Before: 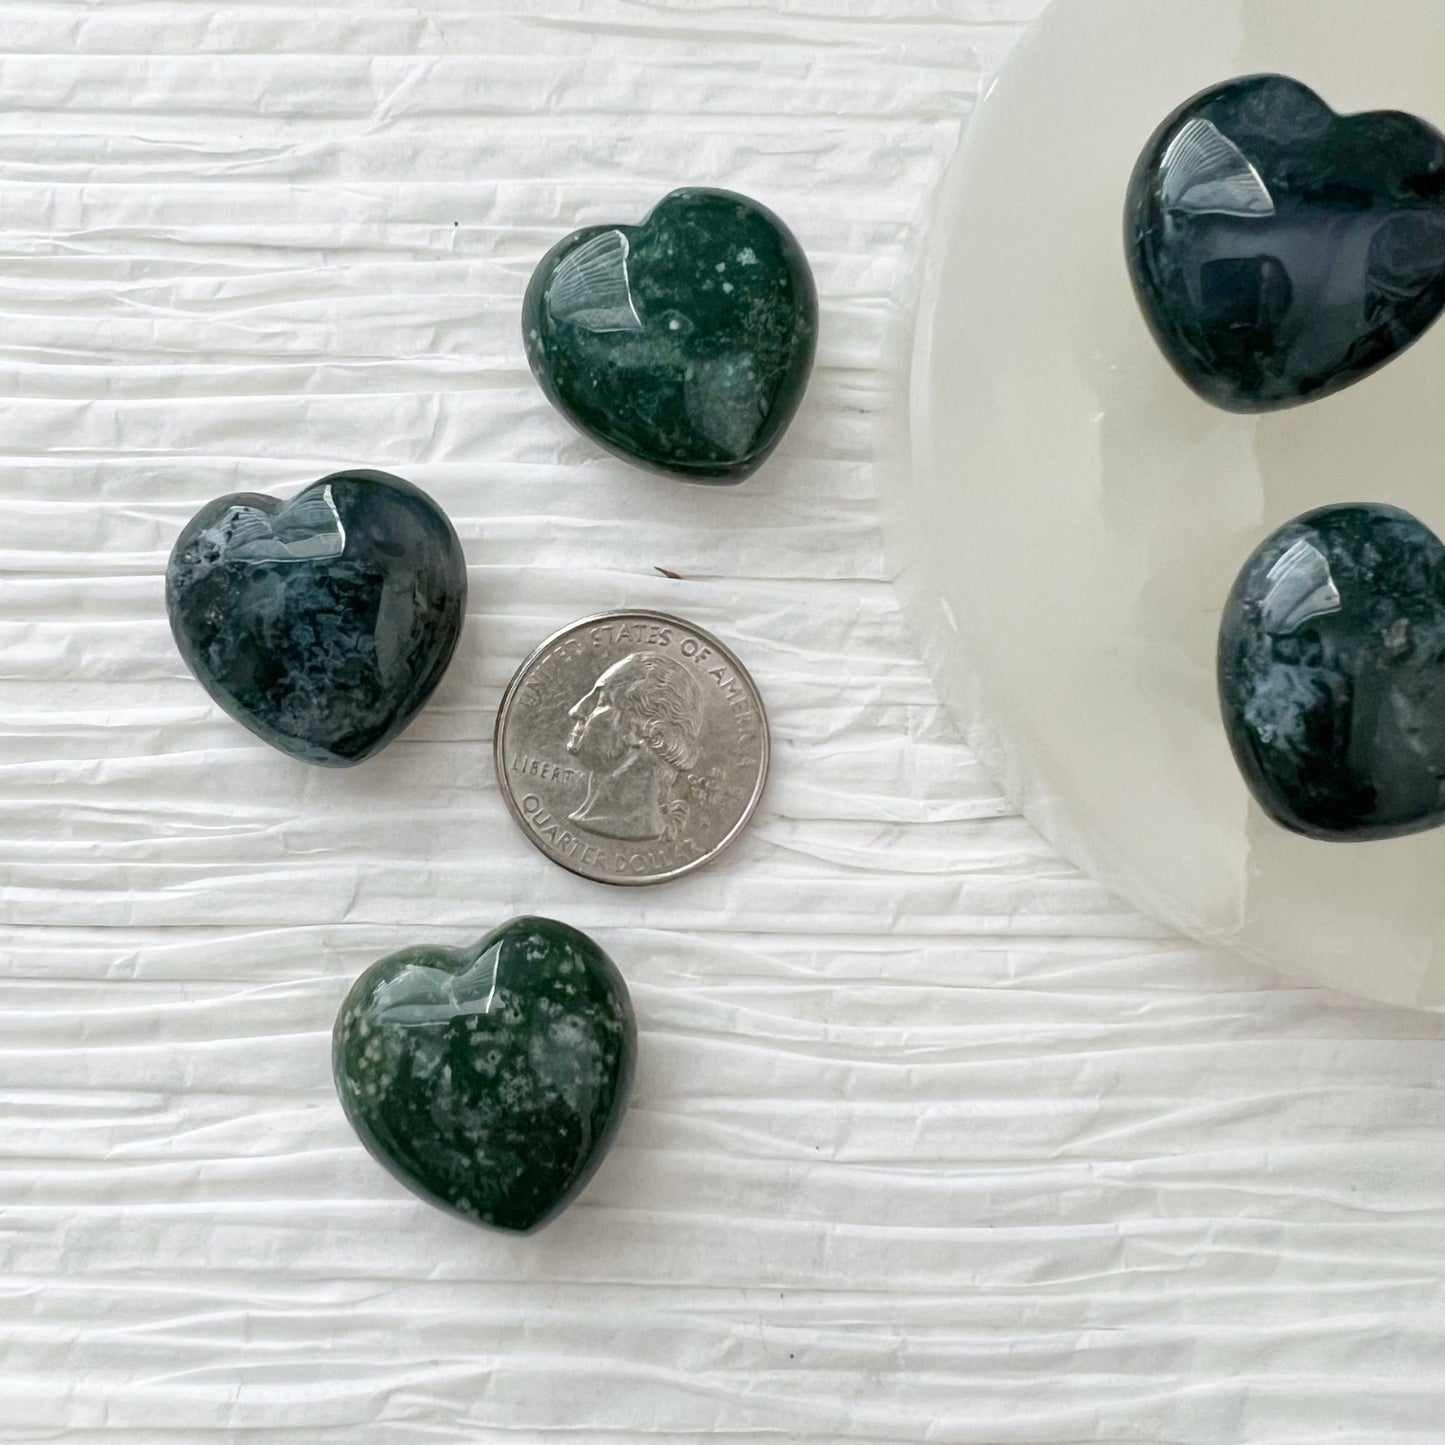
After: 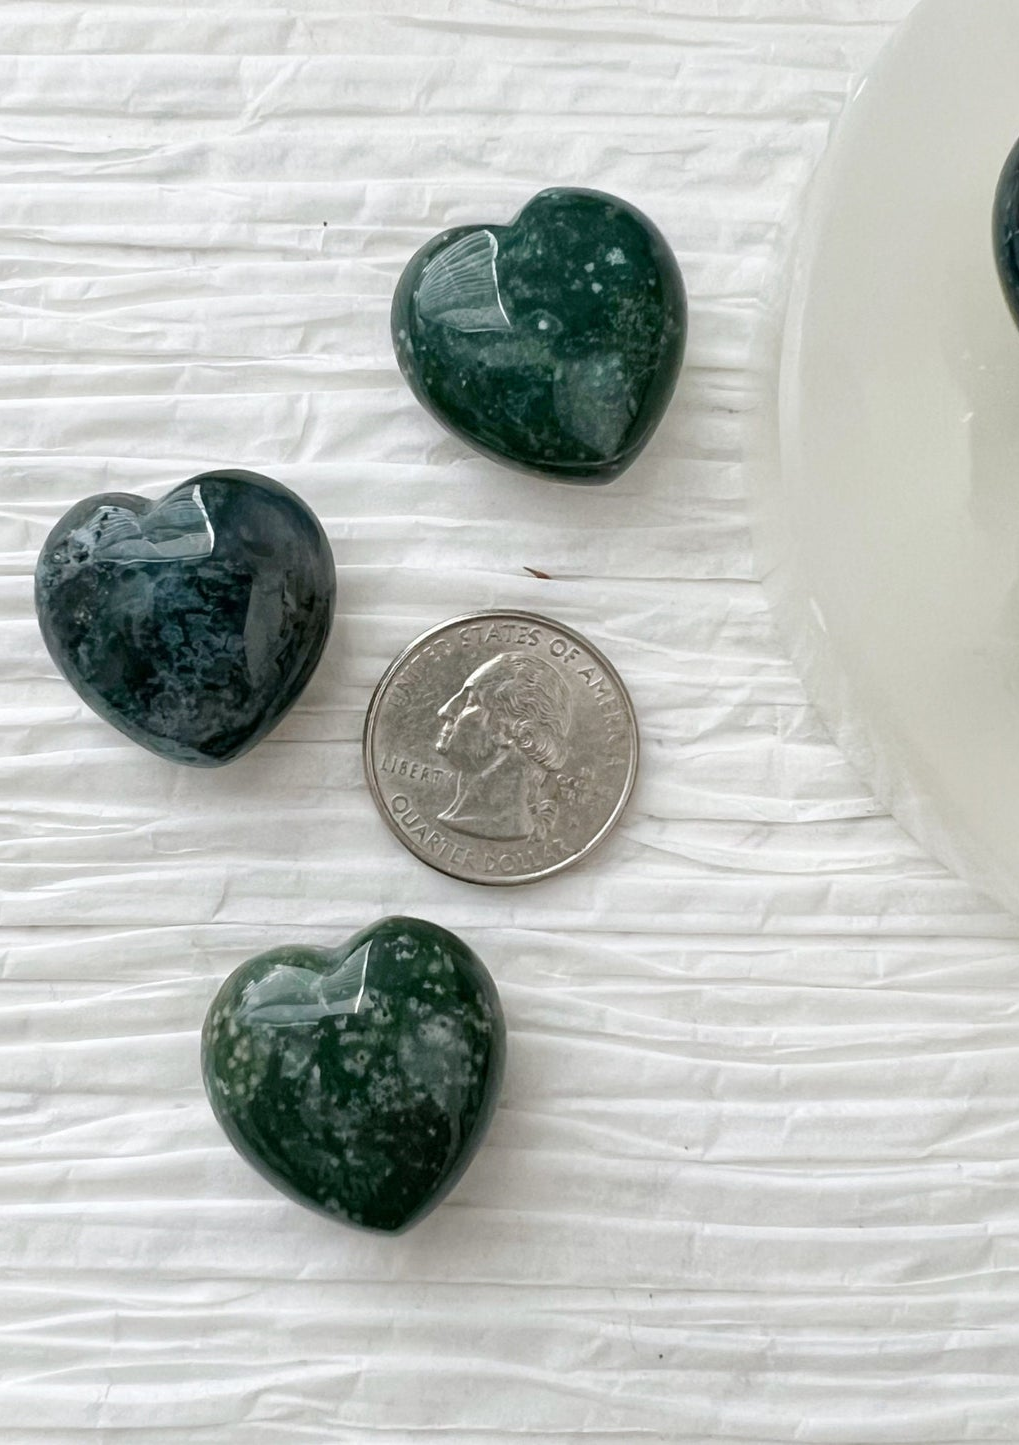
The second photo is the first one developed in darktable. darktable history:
crop and rotate: left 9.069%, right 20.345%
